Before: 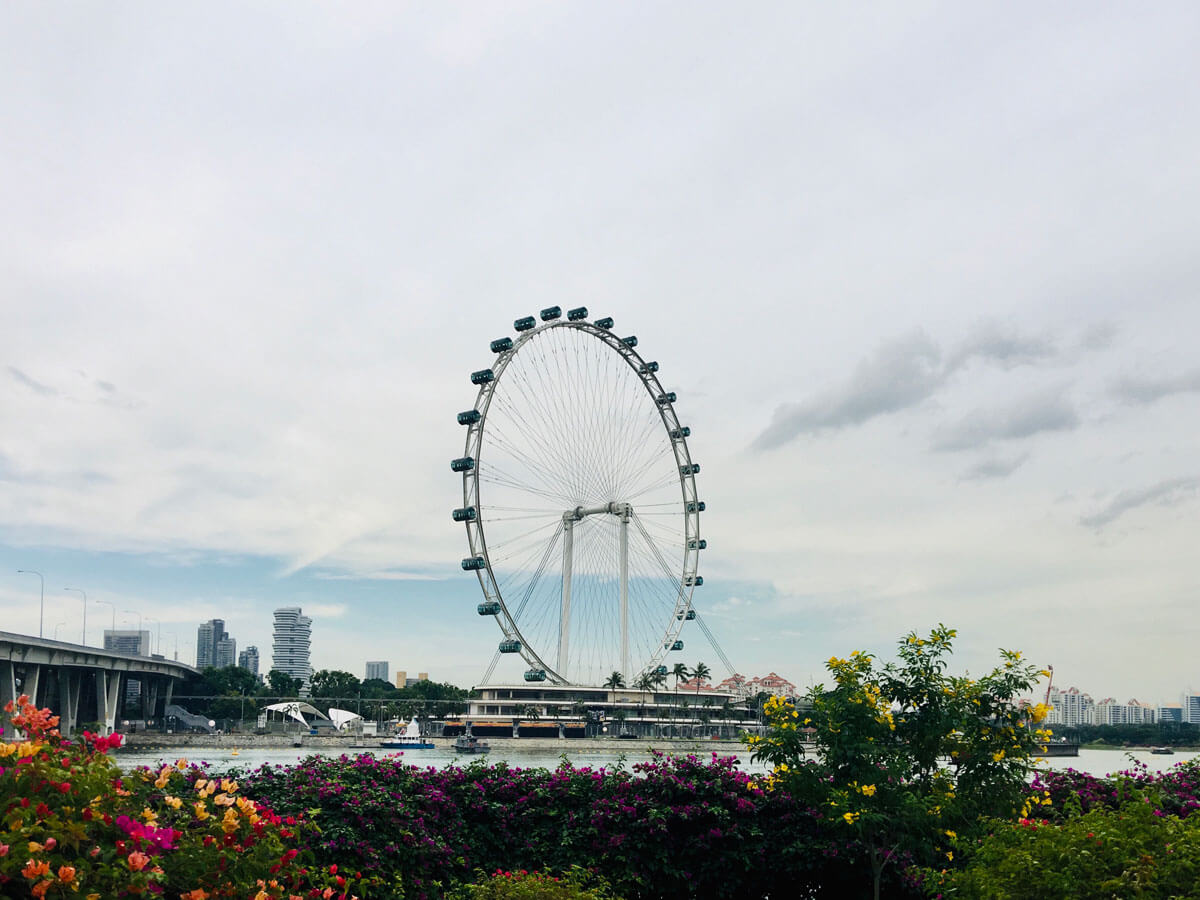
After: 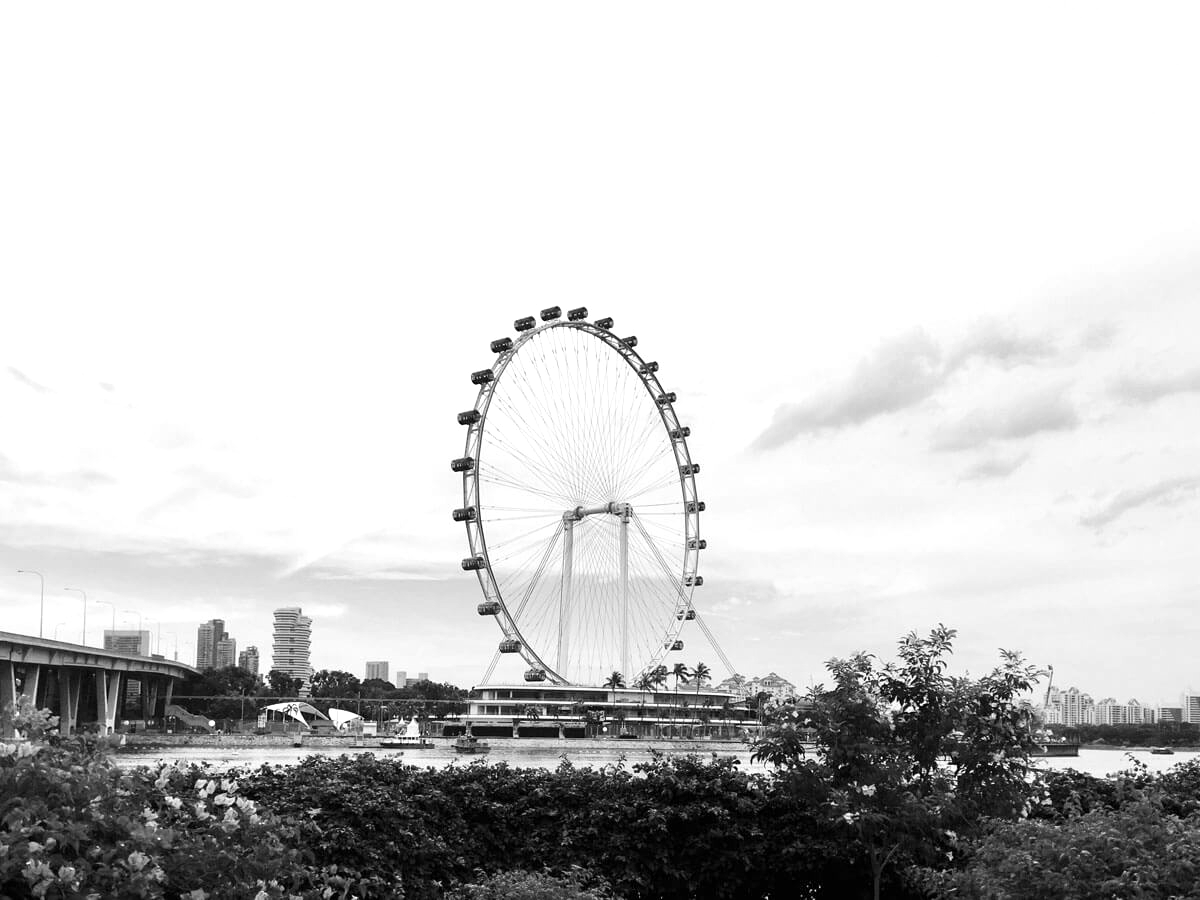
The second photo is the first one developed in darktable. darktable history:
exposure: black level correction 0.001, exposure 0.5 EV, compensate exposure bias true, compensate highlight preservation false
monochrome: size 3.1
tone equalizer: on, module defaults
